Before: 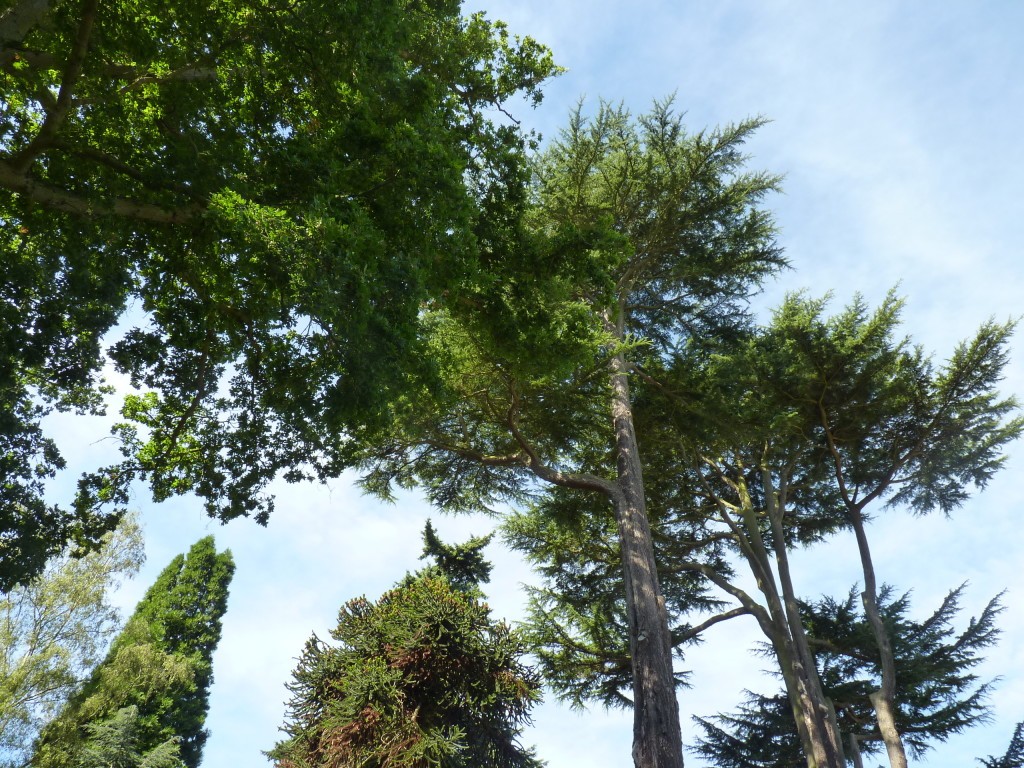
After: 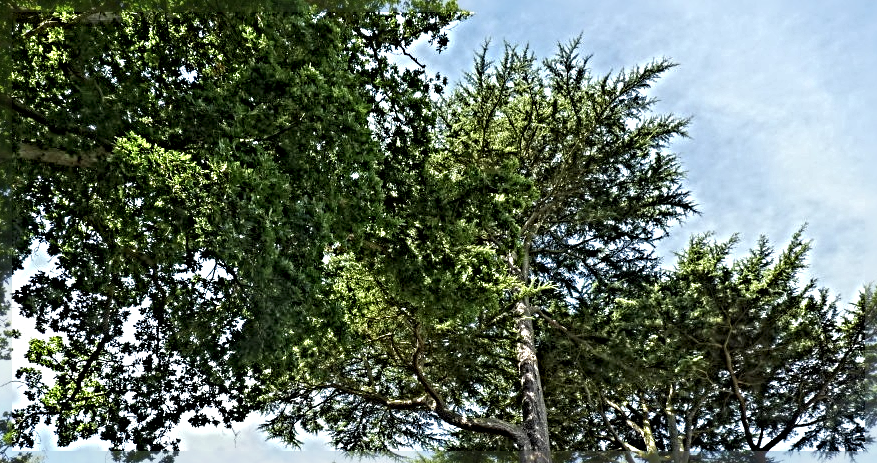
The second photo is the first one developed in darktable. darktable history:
sharpen: radius 6.273, amount 1.782, threshold 0.117
local contrast: on, module defaults
crop and rotate: left 9.292%, top 7.327%, right 5.045%, bottom 32.285%
